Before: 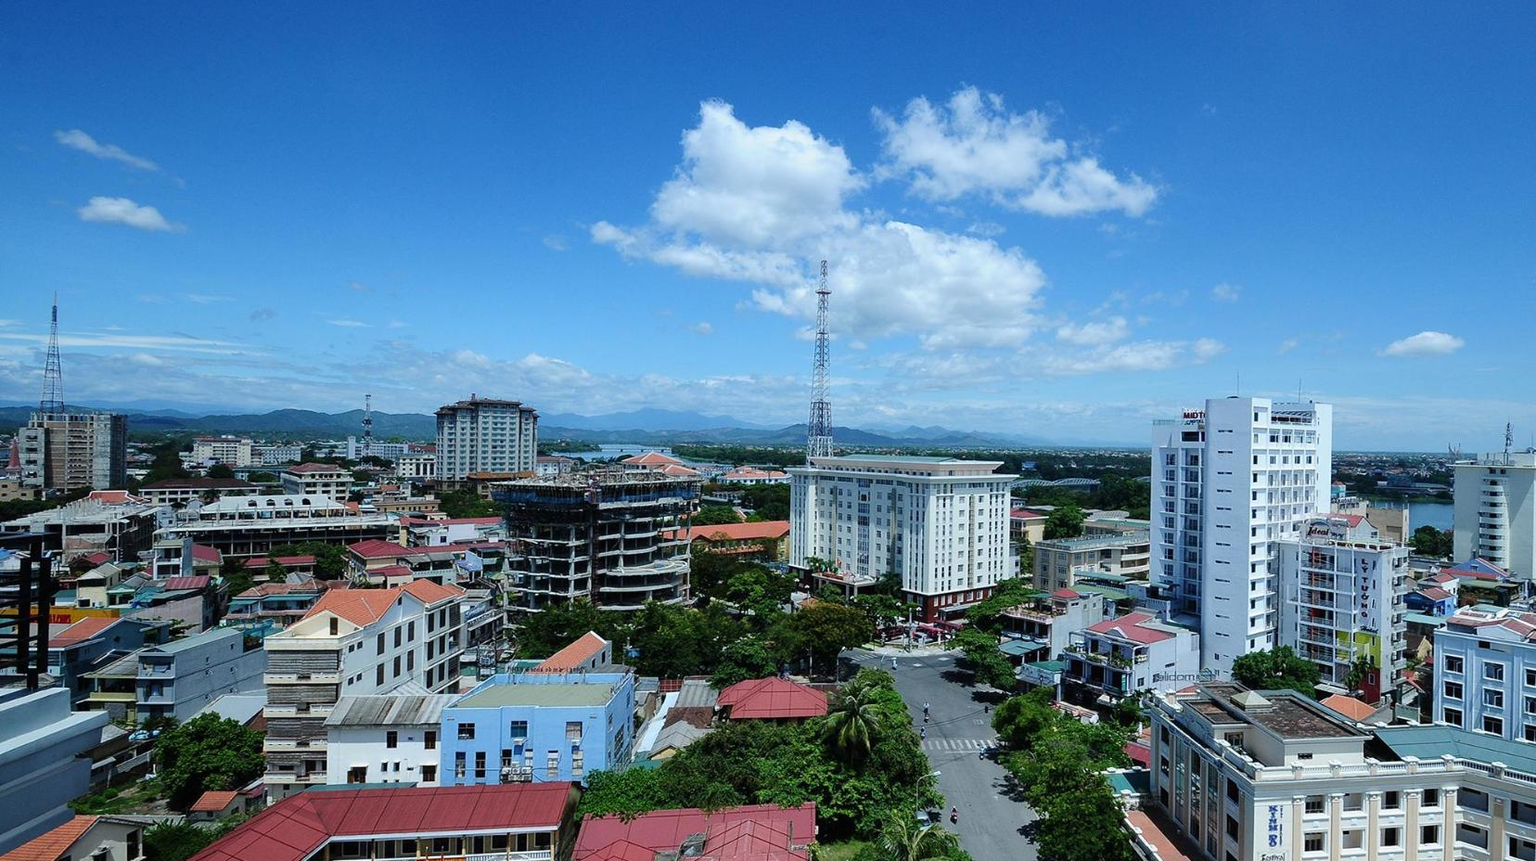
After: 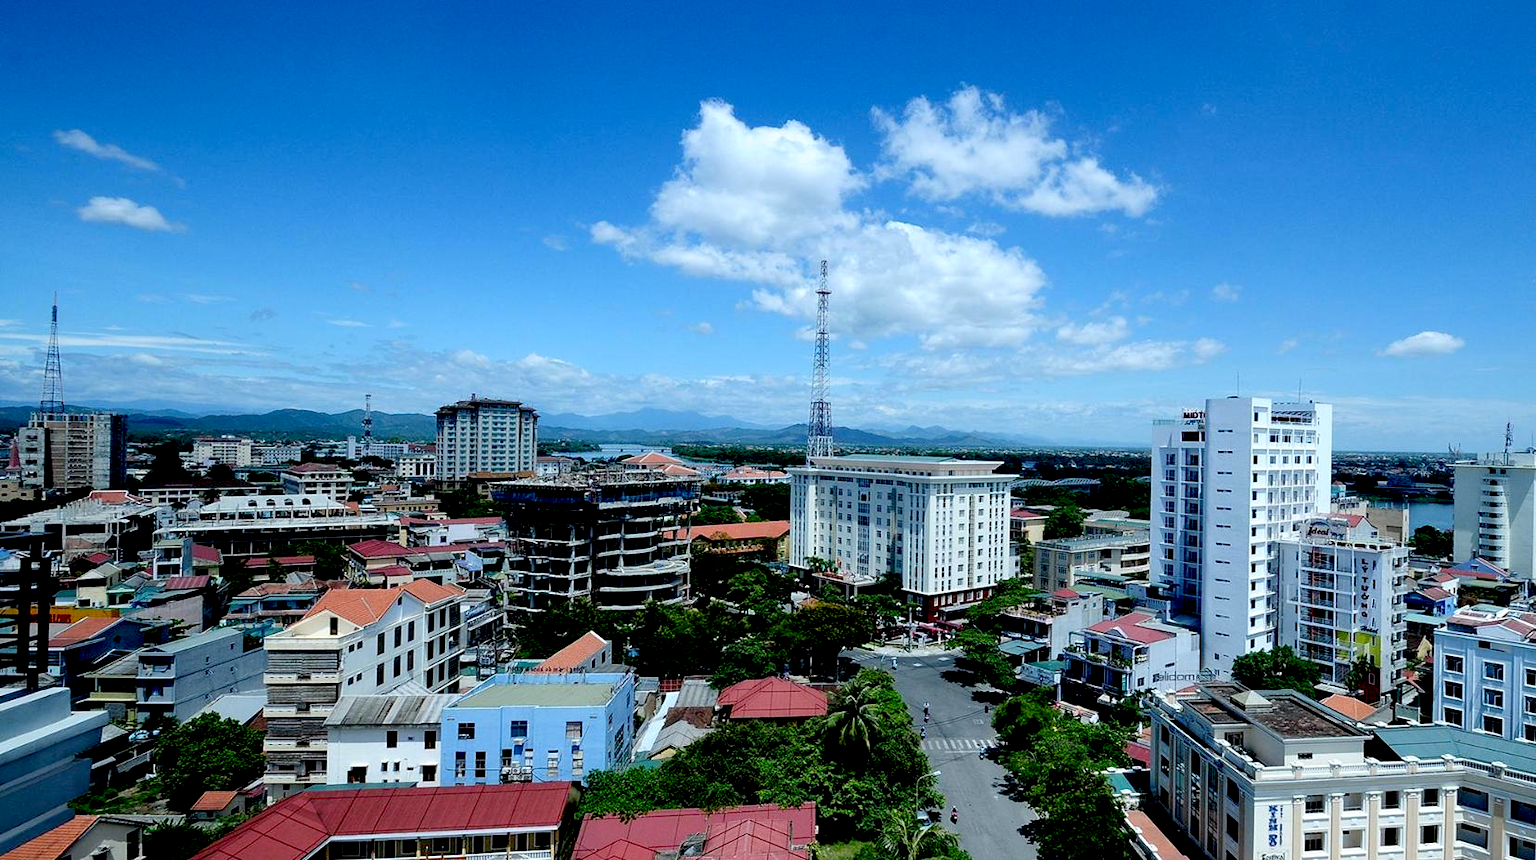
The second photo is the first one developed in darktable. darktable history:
exposure: black level correction 0.024, exposure 0.181 EV, compensate highlight preservation false
